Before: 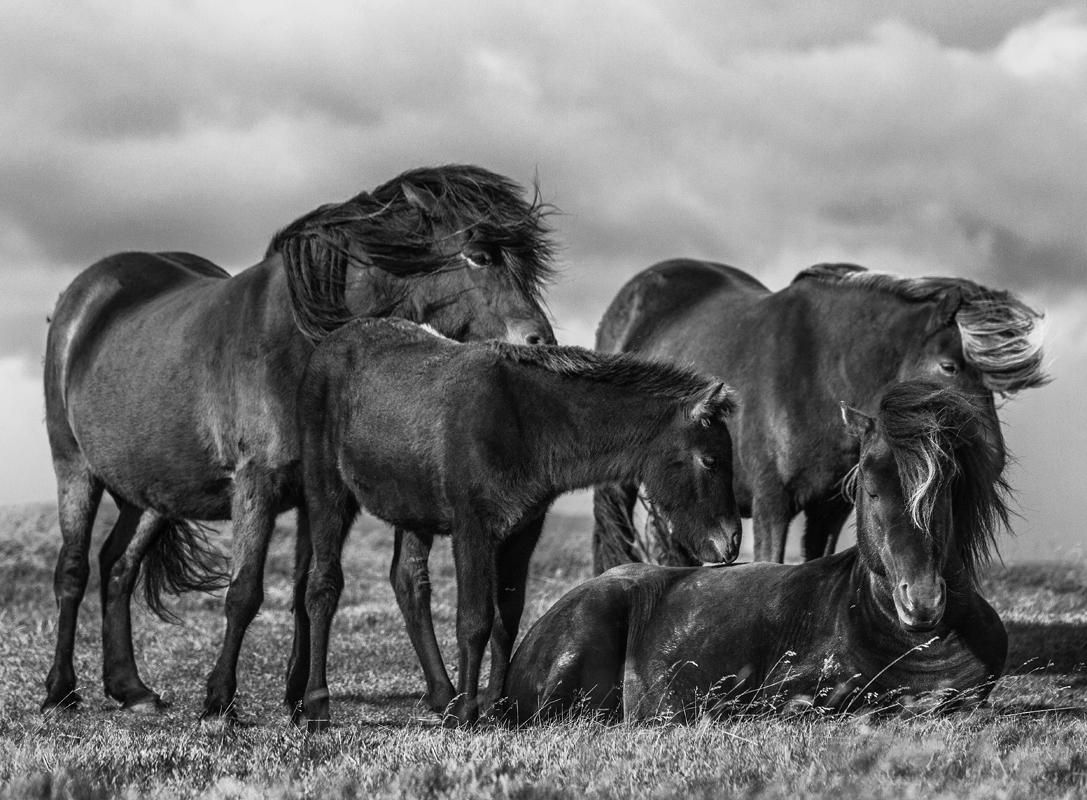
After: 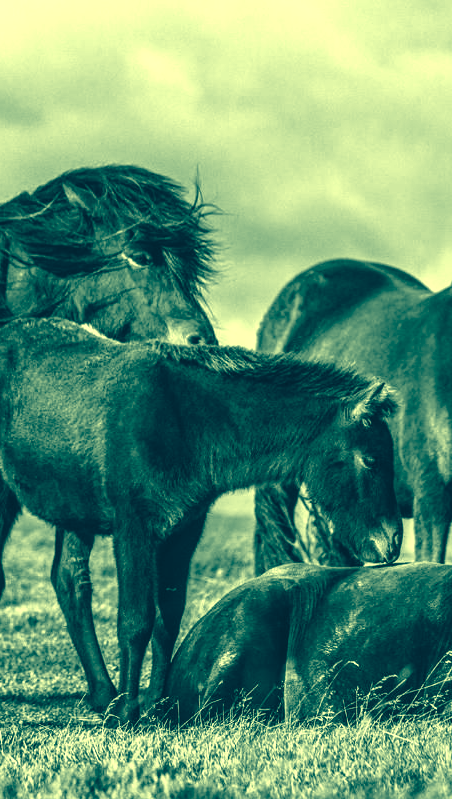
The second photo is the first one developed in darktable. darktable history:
color correction: highlights a* -15.58, highlights b* 40, shadows a* -40, shadows b* -26.18
crop: left 31.229%, right 27.105%
exposure: black level correction -0.005, exposure 0.622 EV, compensate highlight preservation false
local contrast: detail 130%
